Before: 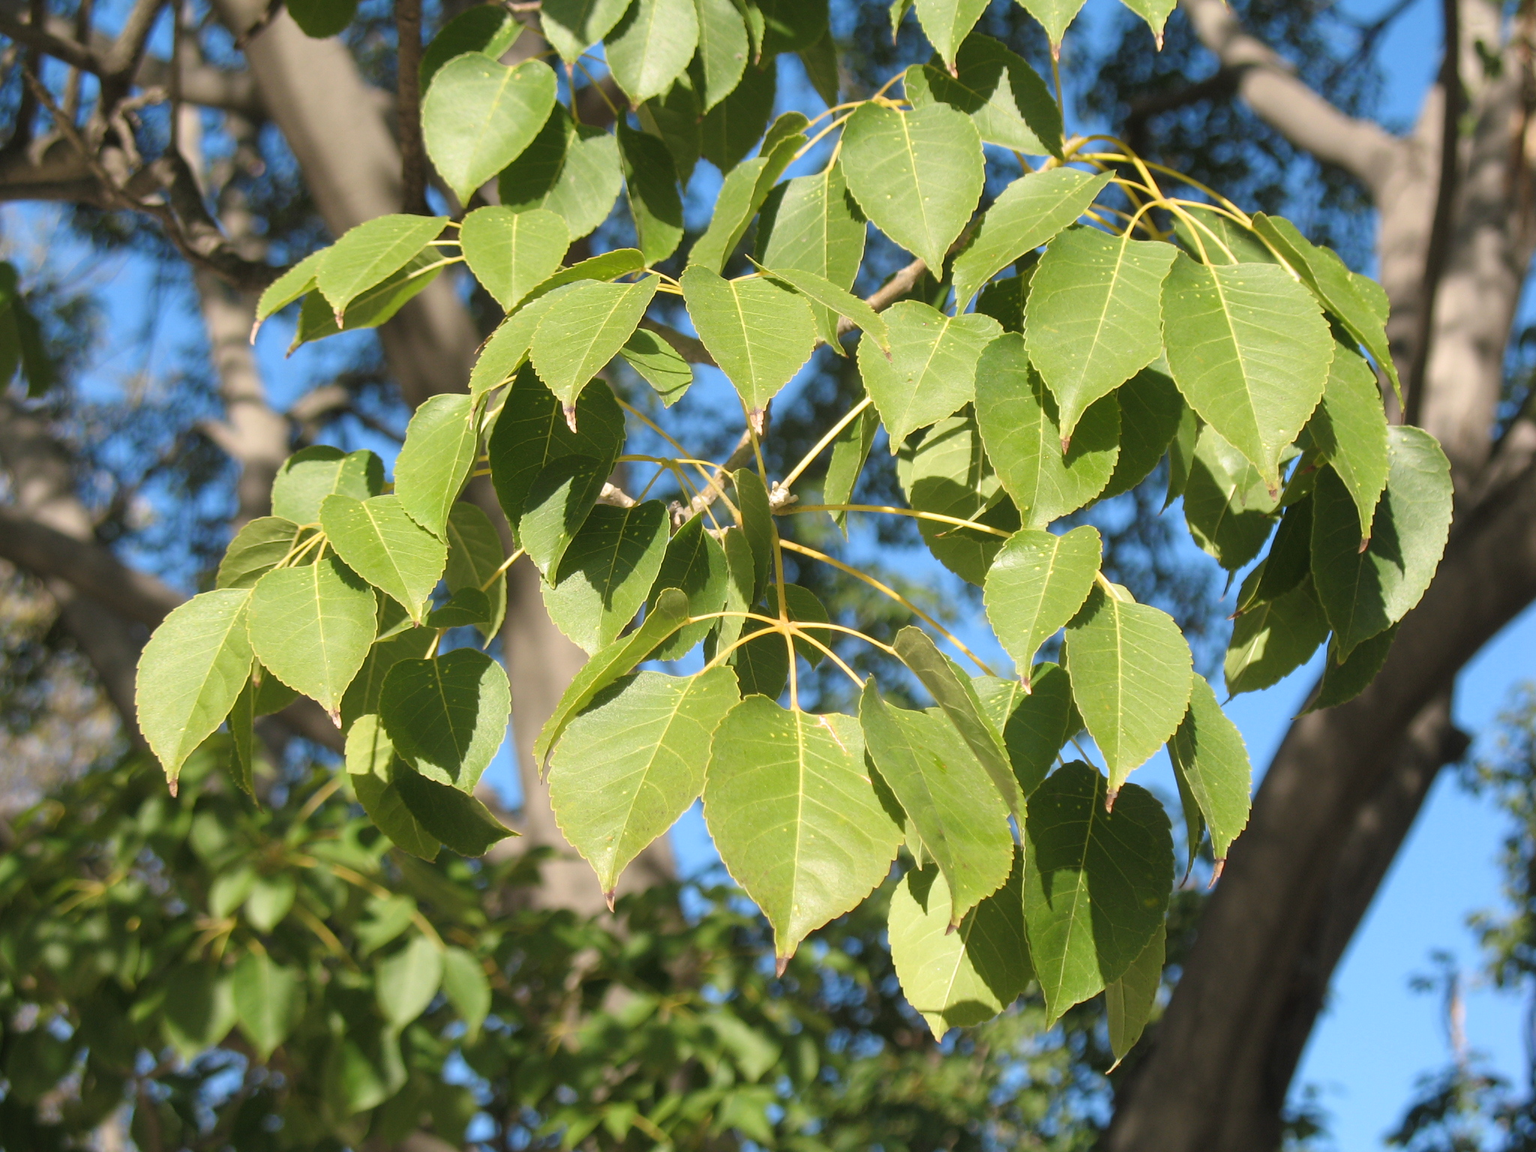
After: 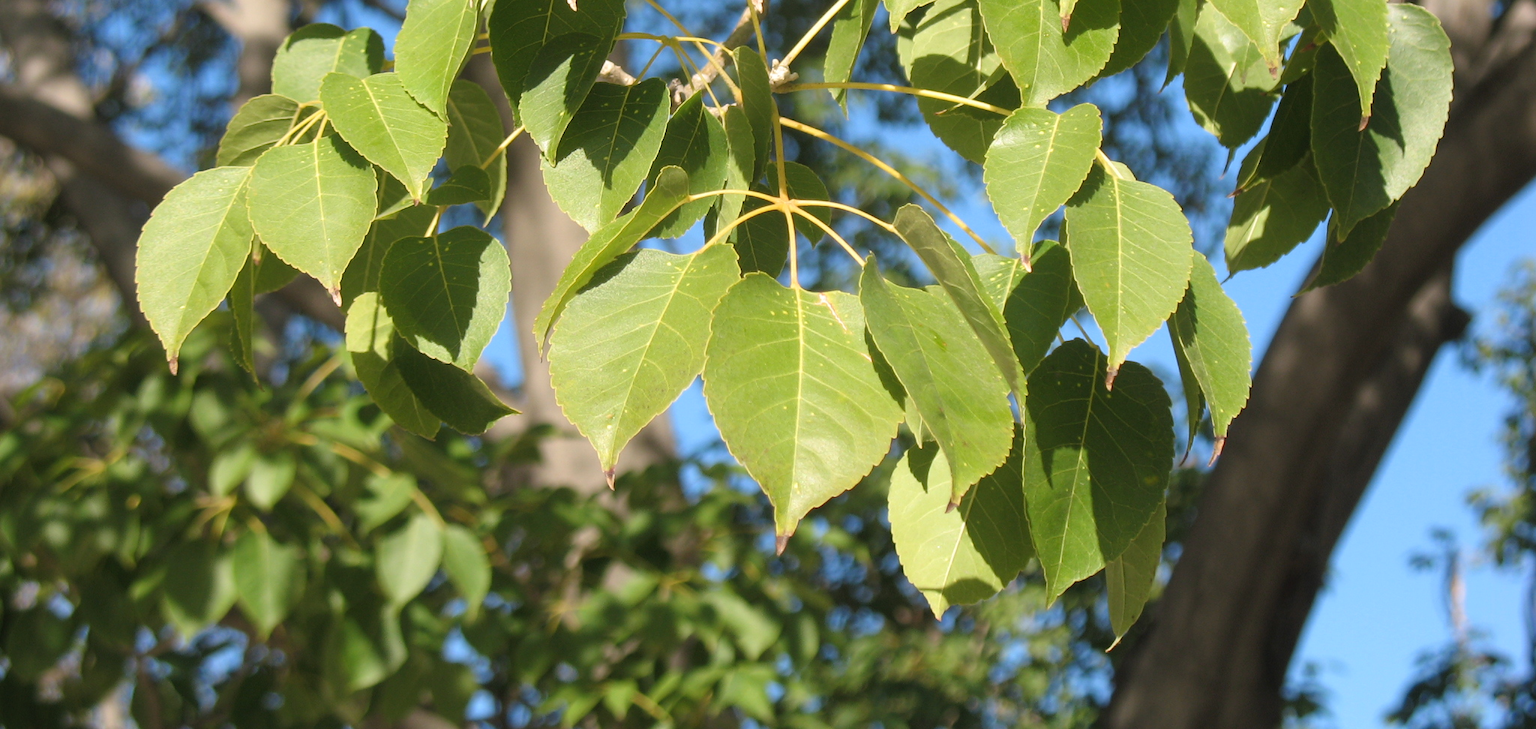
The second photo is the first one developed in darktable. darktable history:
crop and rotate: top 36.67%
